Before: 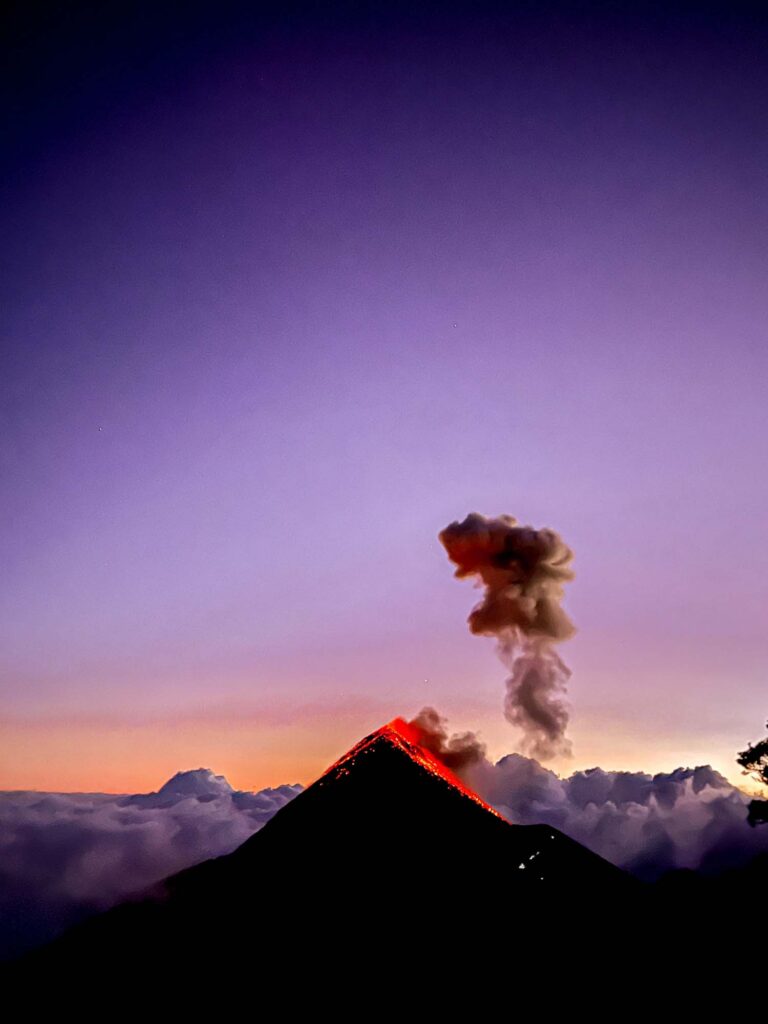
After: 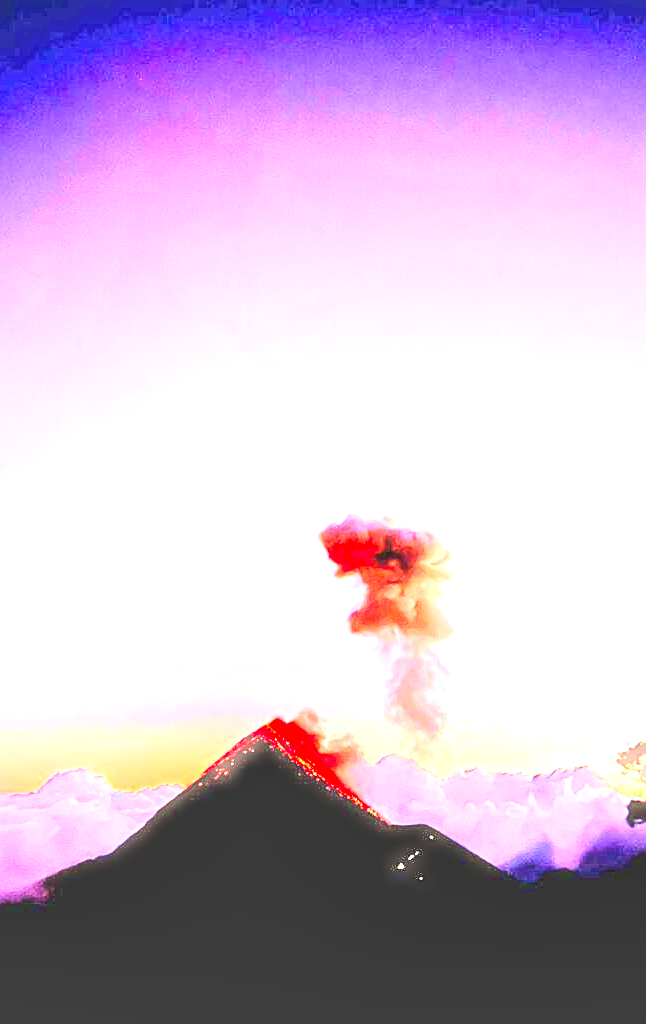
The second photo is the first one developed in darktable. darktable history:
base curve: curves: ch0 [(0, 0) (0.028, 0.03) (0.121, 0.232) (0.46, 0.748) (0.859, 0.968) (1, 1)]
exposure: black level correction 0, exposure 3.955 EV, compensate exposure bias true, compensate highlight preservation false
contrast brightness saturation: brightness 0.093, saturation 0.191
haze removal: strength -0.114, compatibility mode true, adaptive false
local contrast: detail 109%
crop: left 15.832%
sharpen: on, module defaults
